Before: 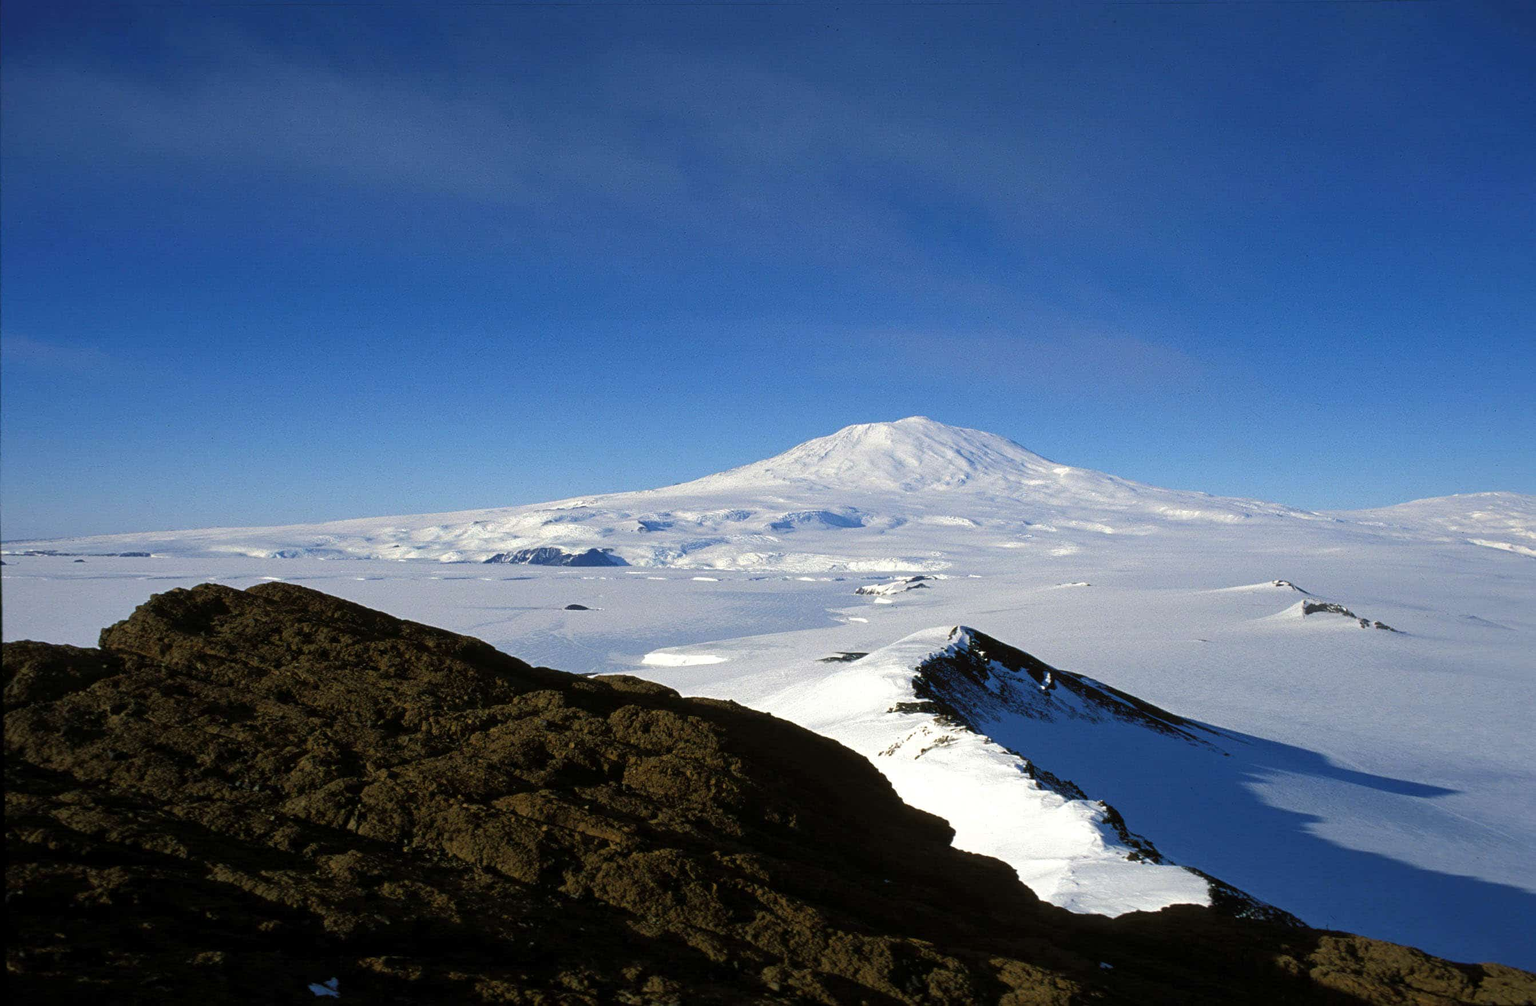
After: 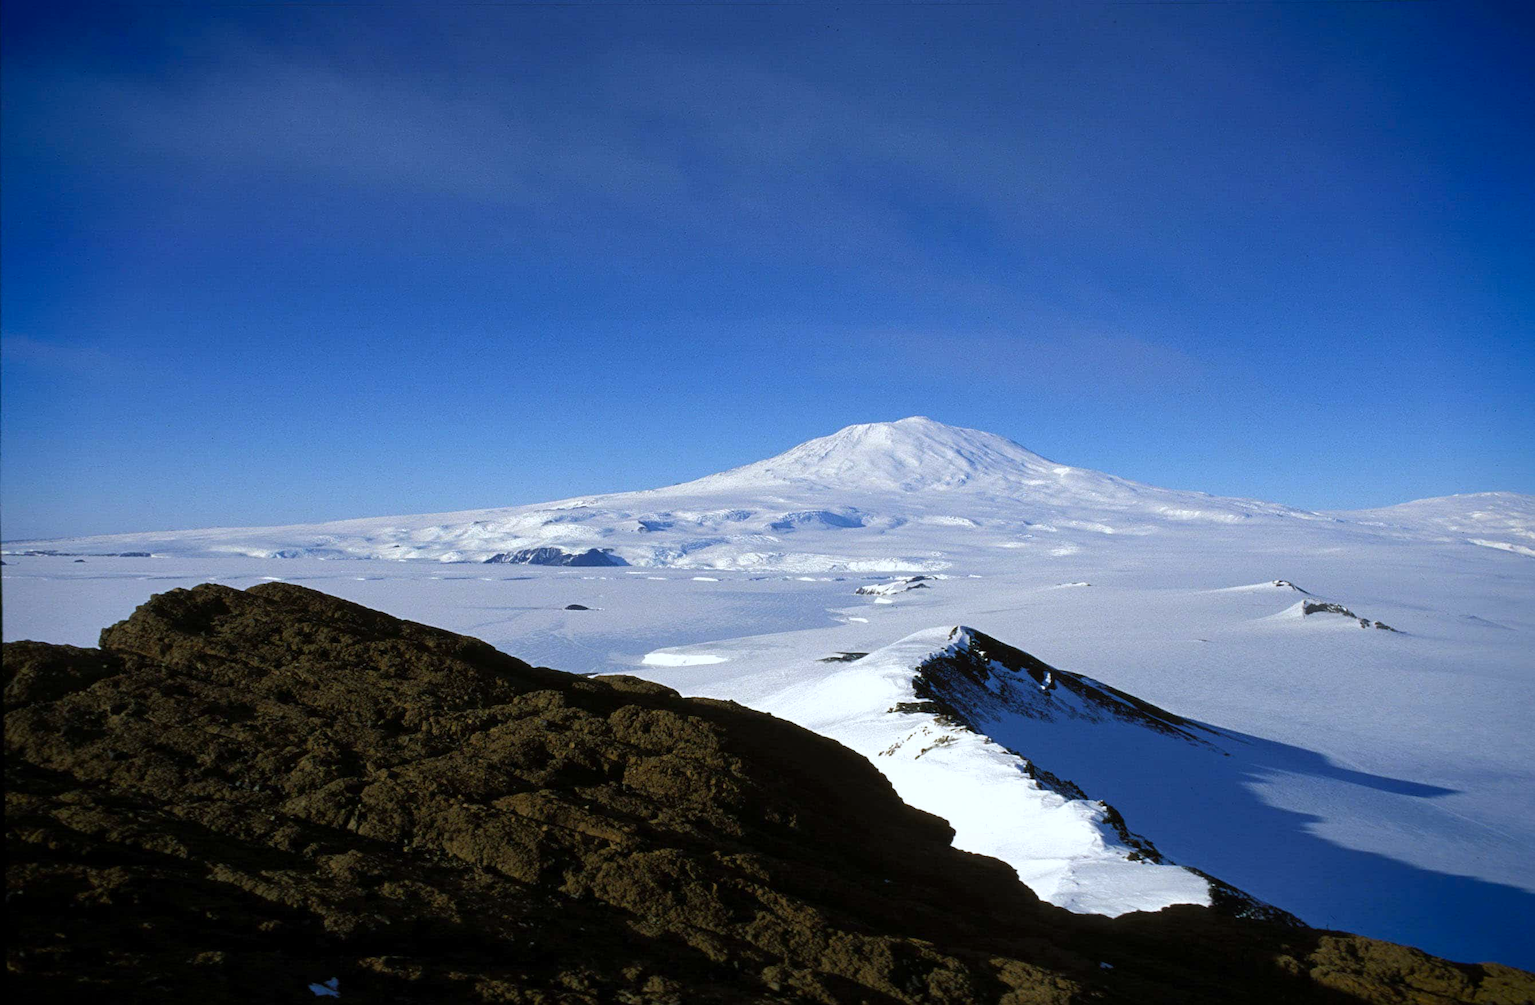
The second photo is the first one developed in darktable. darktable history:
vignetting: fall-off start 88.53%, fall-off radius 44.2%, saturation 0.376, width/height ratio 1.161
white balance: red 0.954, blue 1.079
